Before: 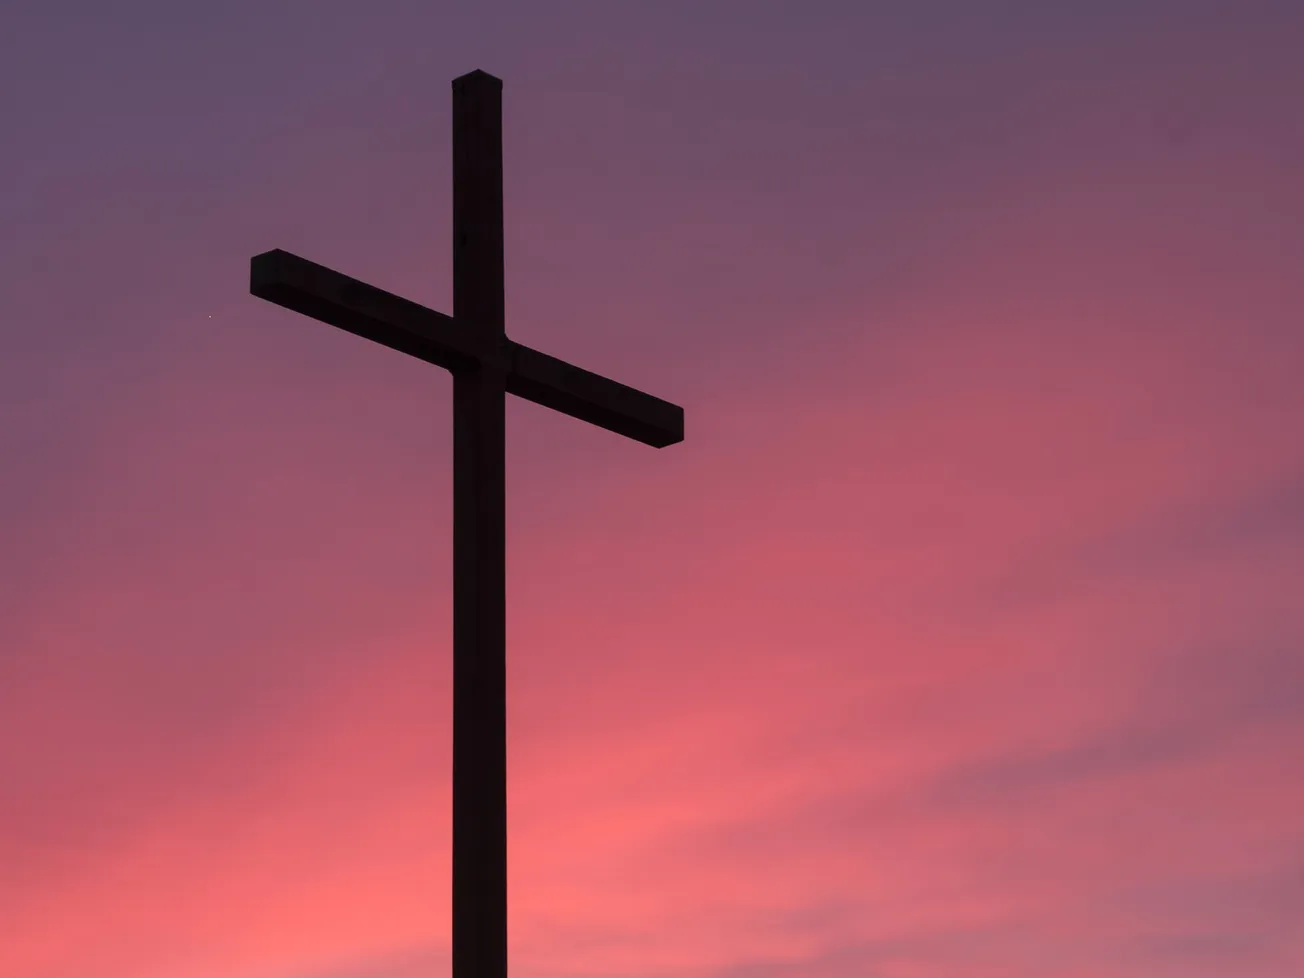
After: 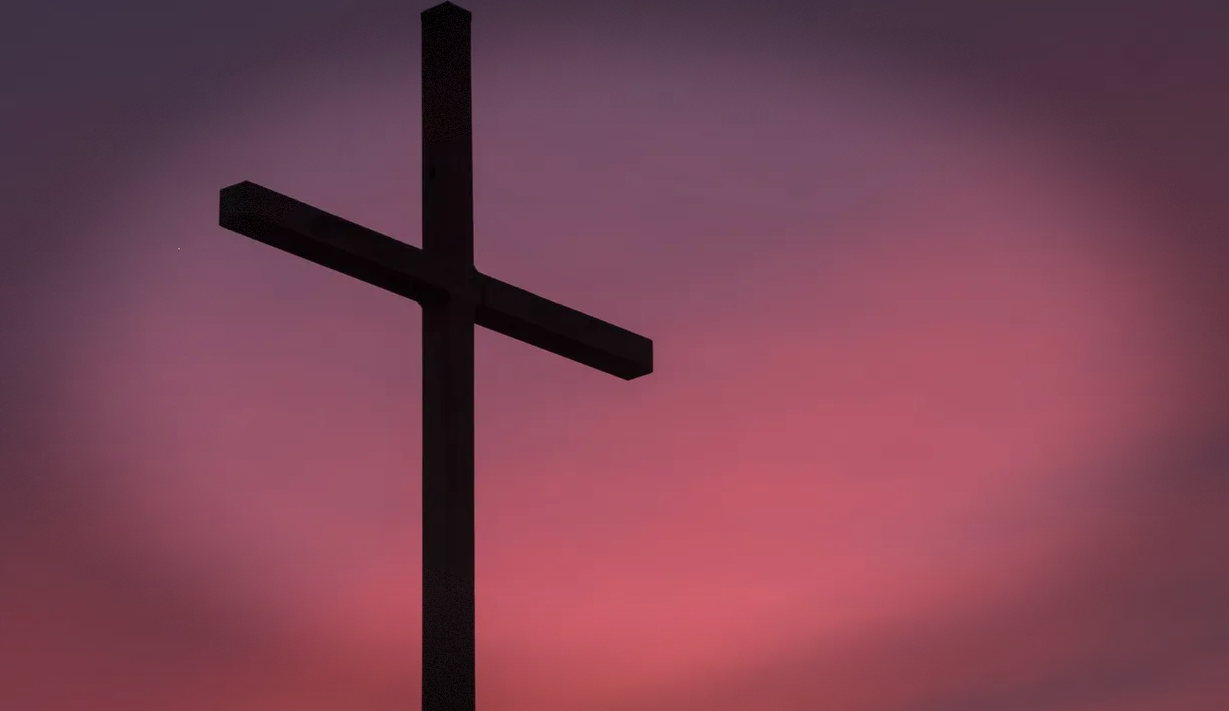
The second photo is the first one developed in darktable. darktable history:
vignetting: fall-off start 66.32%, fall-off radius 39.81%, brightness -0.57, saturation -0.003, automatic ratio true, width/height ratio 0.671, dithering 8-bit output, unbound false
crop: left 2.386%, top 7.026%, right 3.354%, bottom 20.226%
exposure: compensate highlight preservation false
local contrast: detail 109%
